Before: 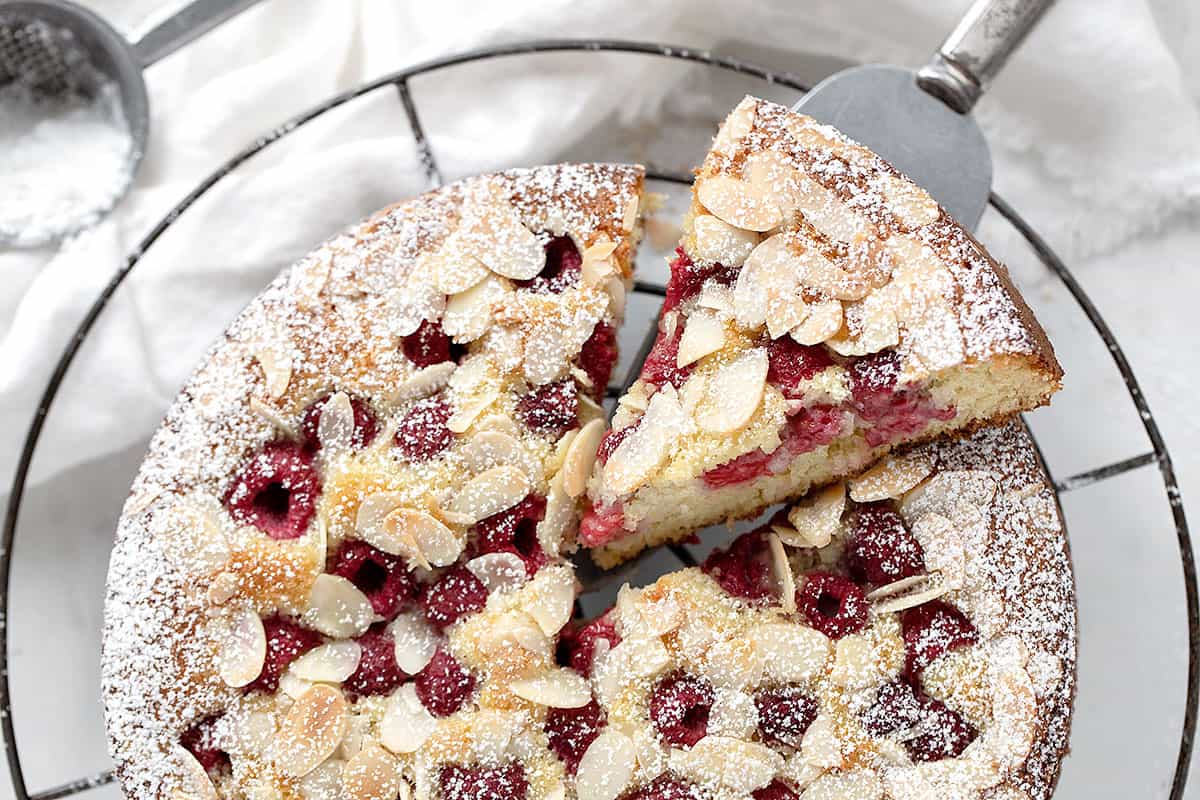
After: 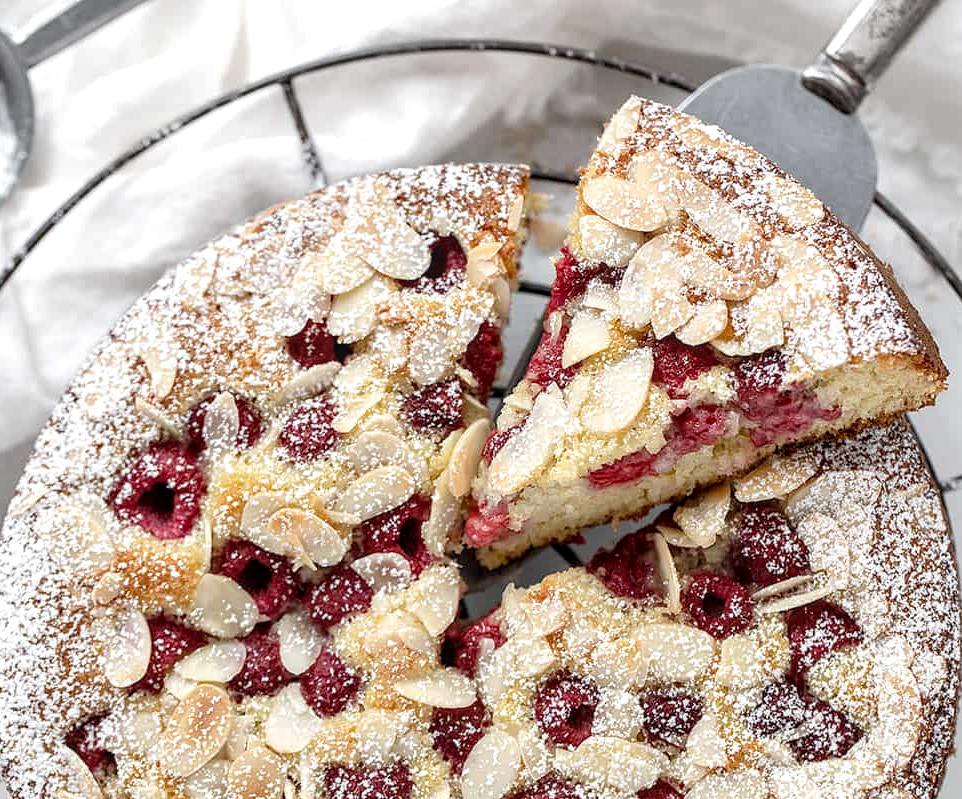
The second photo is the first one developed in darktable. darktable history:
crop and rotate: left 9.597%, right 10.195%
white balance: emerald 1
local contrast: detail 130%
